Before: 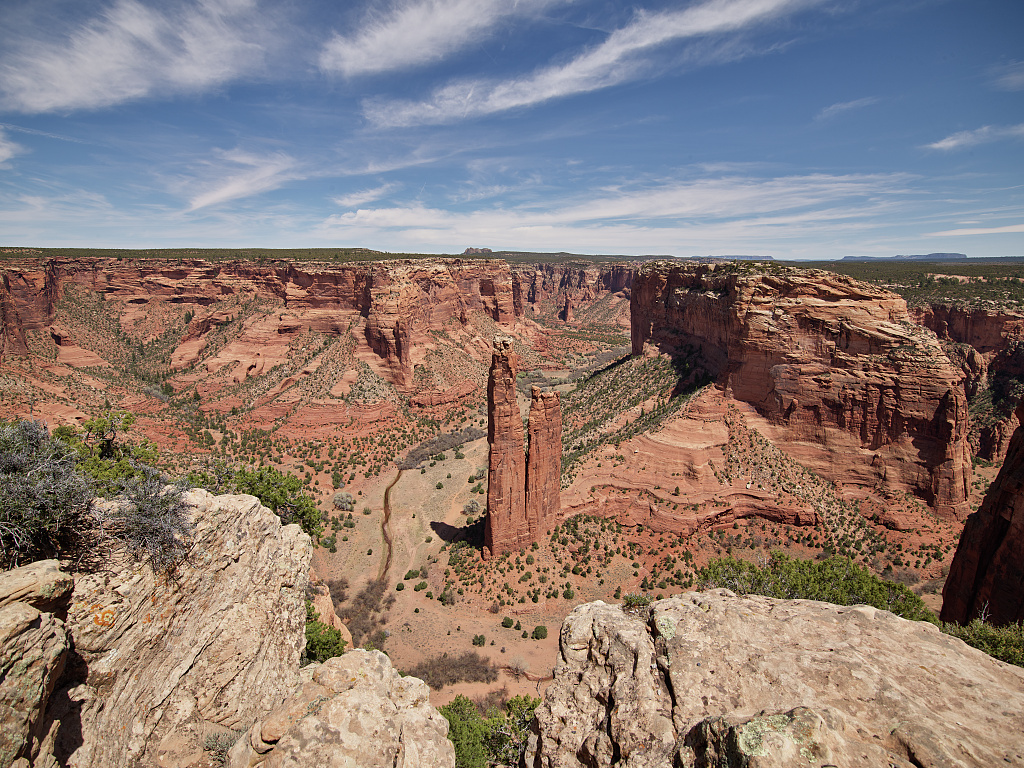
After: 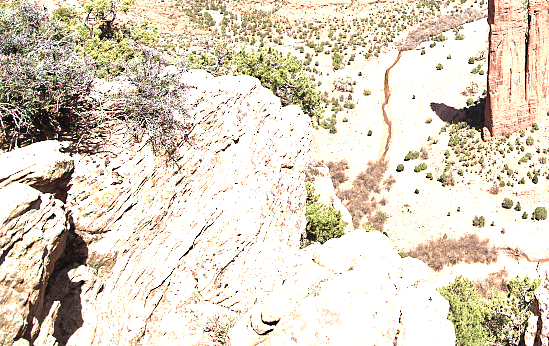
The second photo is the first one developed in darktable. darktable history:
shadows and highlights: shadows 25.13, highlights -23.53
exposure: black level correction -0.002, exposure 1.362 EV, compensate highlight preservation false
velvia: strength 44.54%
crop and rotate: top 54.623%, right 46.307%, bottom 0.212%
tone equalizer: -8 EV -0.772 EV, -7 EV -0.731 EV, -6 EV -0.611 EV, -5 EV -0.4 EV, -3 EV 0.403 EV, -2 EV 0.6 EV, -1 EV 0.697 EV, +0 EV 0.735 EV, mask exposure compensation -0.491 EV
sharpen: radius 2.868, amount 0.88, threshold 47.166
contrast brightness saturation: contrast 0.095, saturation -0.359
